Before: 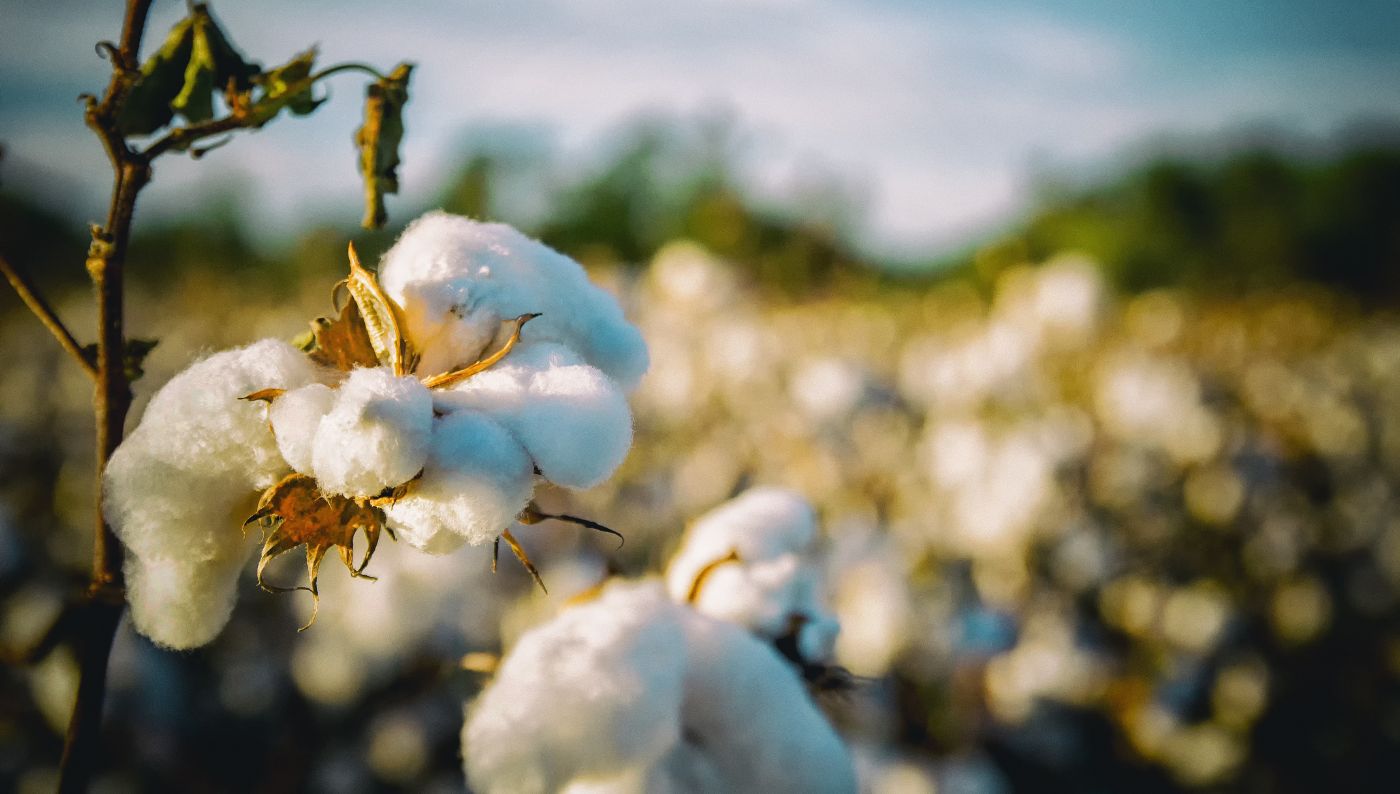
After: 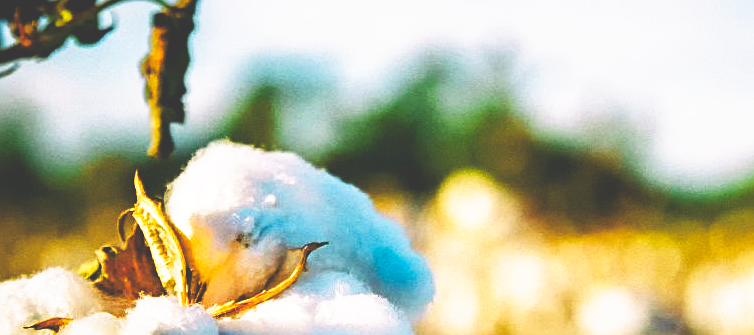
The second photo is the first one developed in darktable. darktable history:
crop: left 15.306%, top 9.065%, right 30.789%, bottom 48.638%
color balance rgb: shadows lift › luminance -9.41%, highlights gain › luminance 17.6%, global offset › luminance -1.45%, perceptual saturation grading › highlights -17.77%, perceptual saturation grading › mid-tones 33.1%, perceptual saturation grading › shadows 50.52%, global vibrance 24.22%
sharpen: radius 2.167, amount 0.381, threshold 0
base curve: curves: ch0 [(0, 0.036) (0.007, 0.037) (0.604, 0.887) (1, 1)], preserve colors none
